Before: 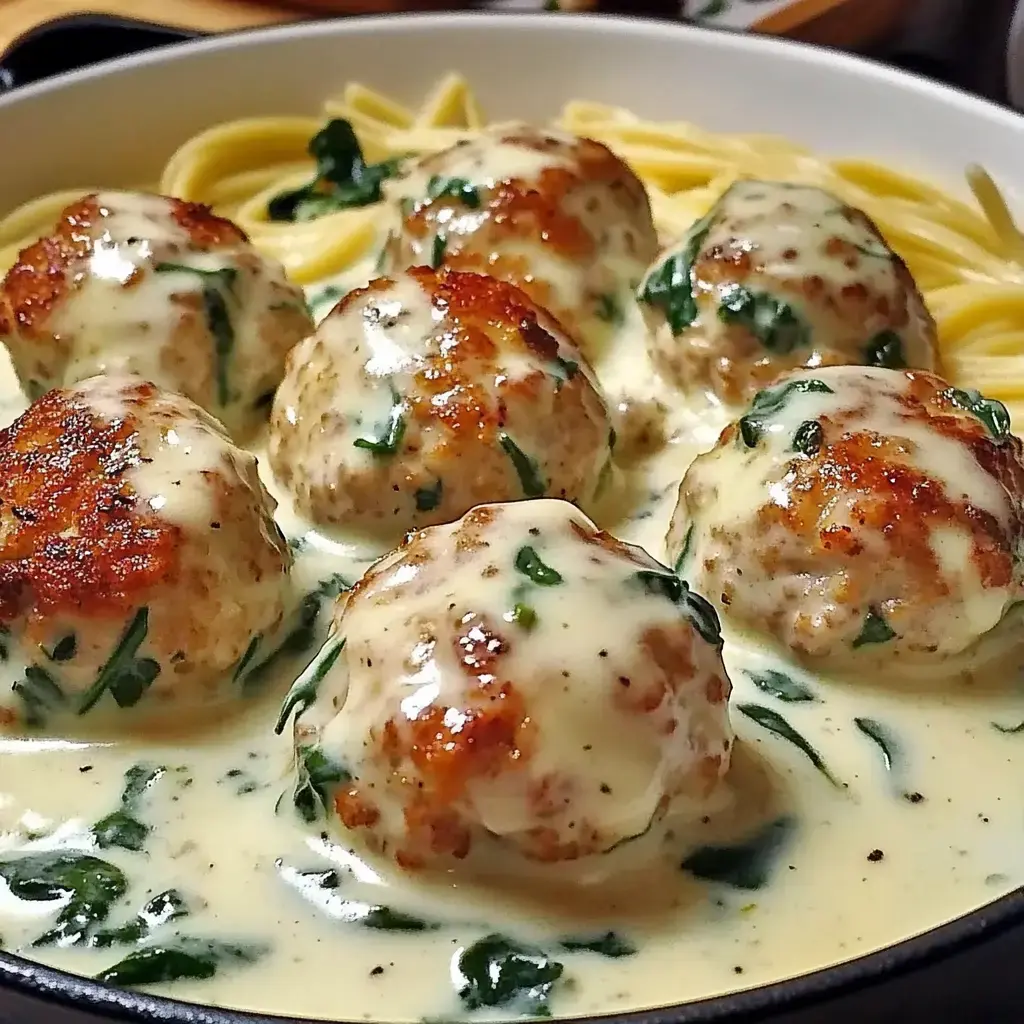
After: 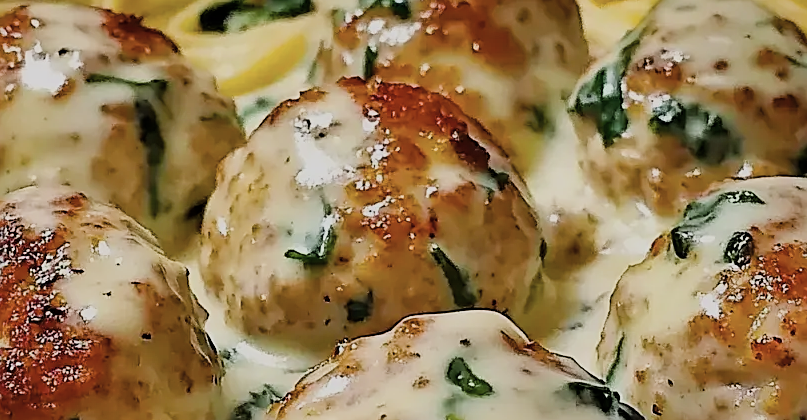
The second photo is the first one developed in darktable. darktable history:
crop: left 6.824%, top 18.501%, right 14.302%, bottom 40.416%
sharpen: on, module defaults
color balance rgb: highlights gain › chroma 0.154%, highlights gain › hue 330.71°, perceptual saturation grading › global saturation 30.001%
color correction: highlights b* -0.04, saturation 0.794
filmic rgb: black relative exposure -7.65 EV, white relative exposure 4.56 EV, hardness 3.61
